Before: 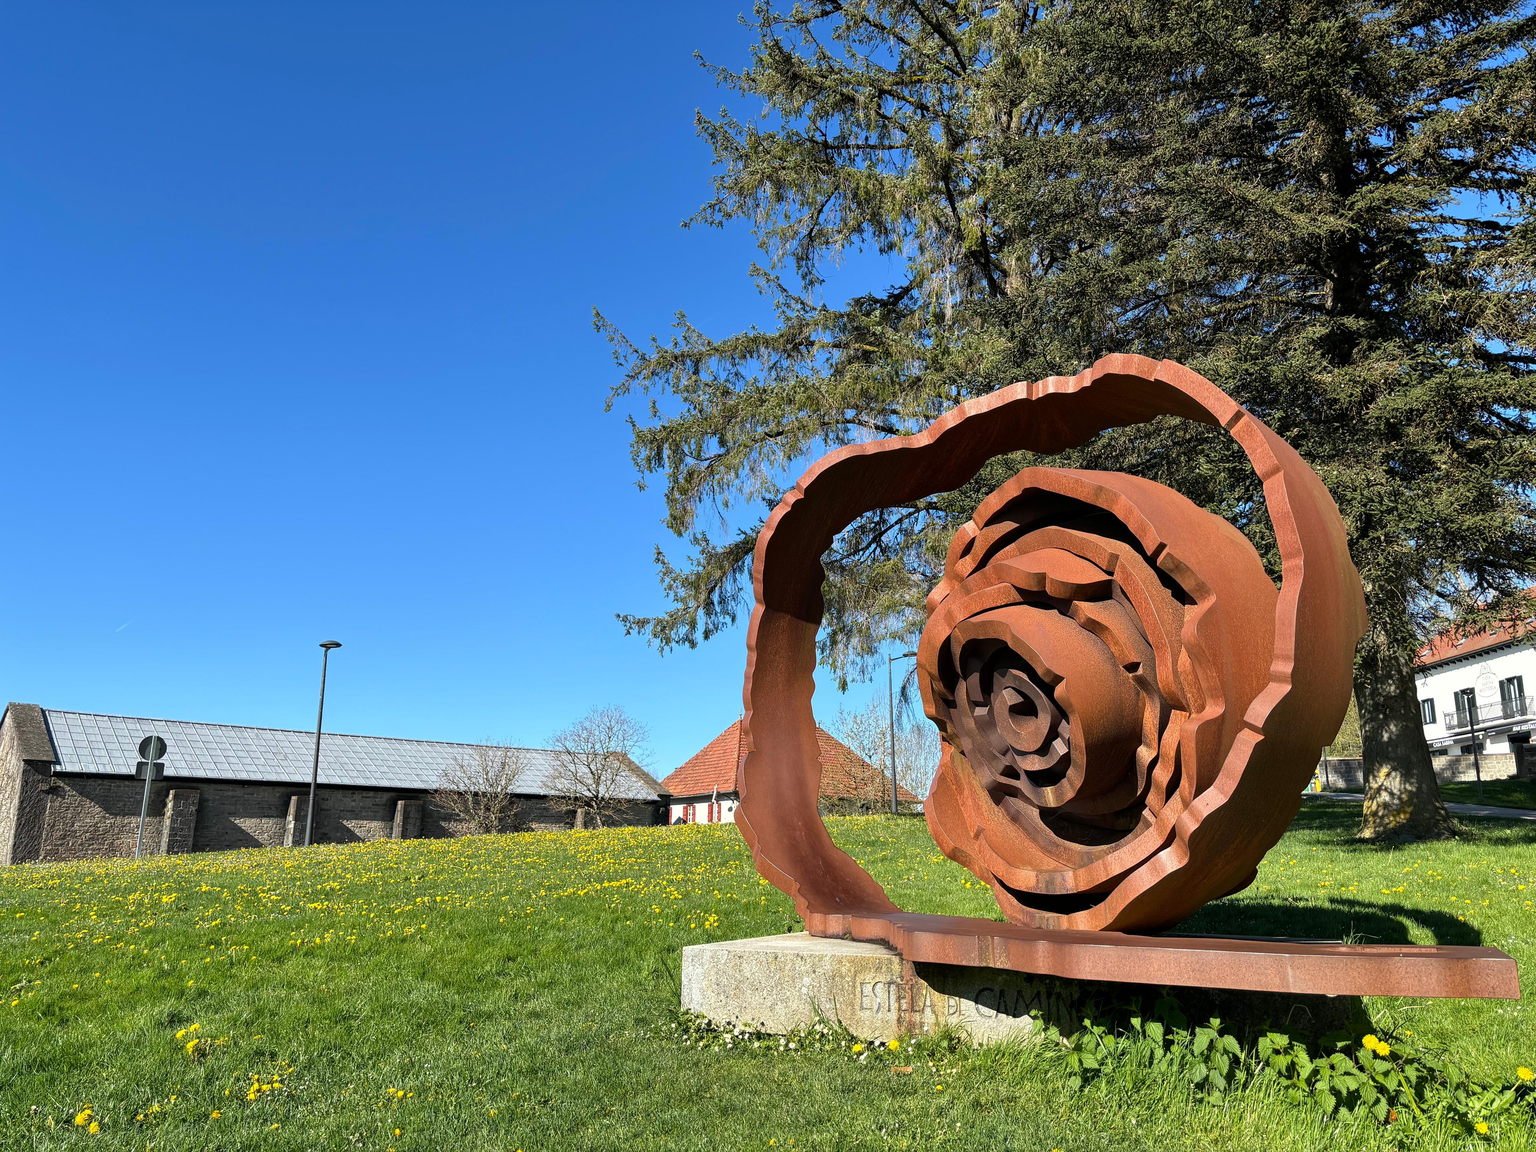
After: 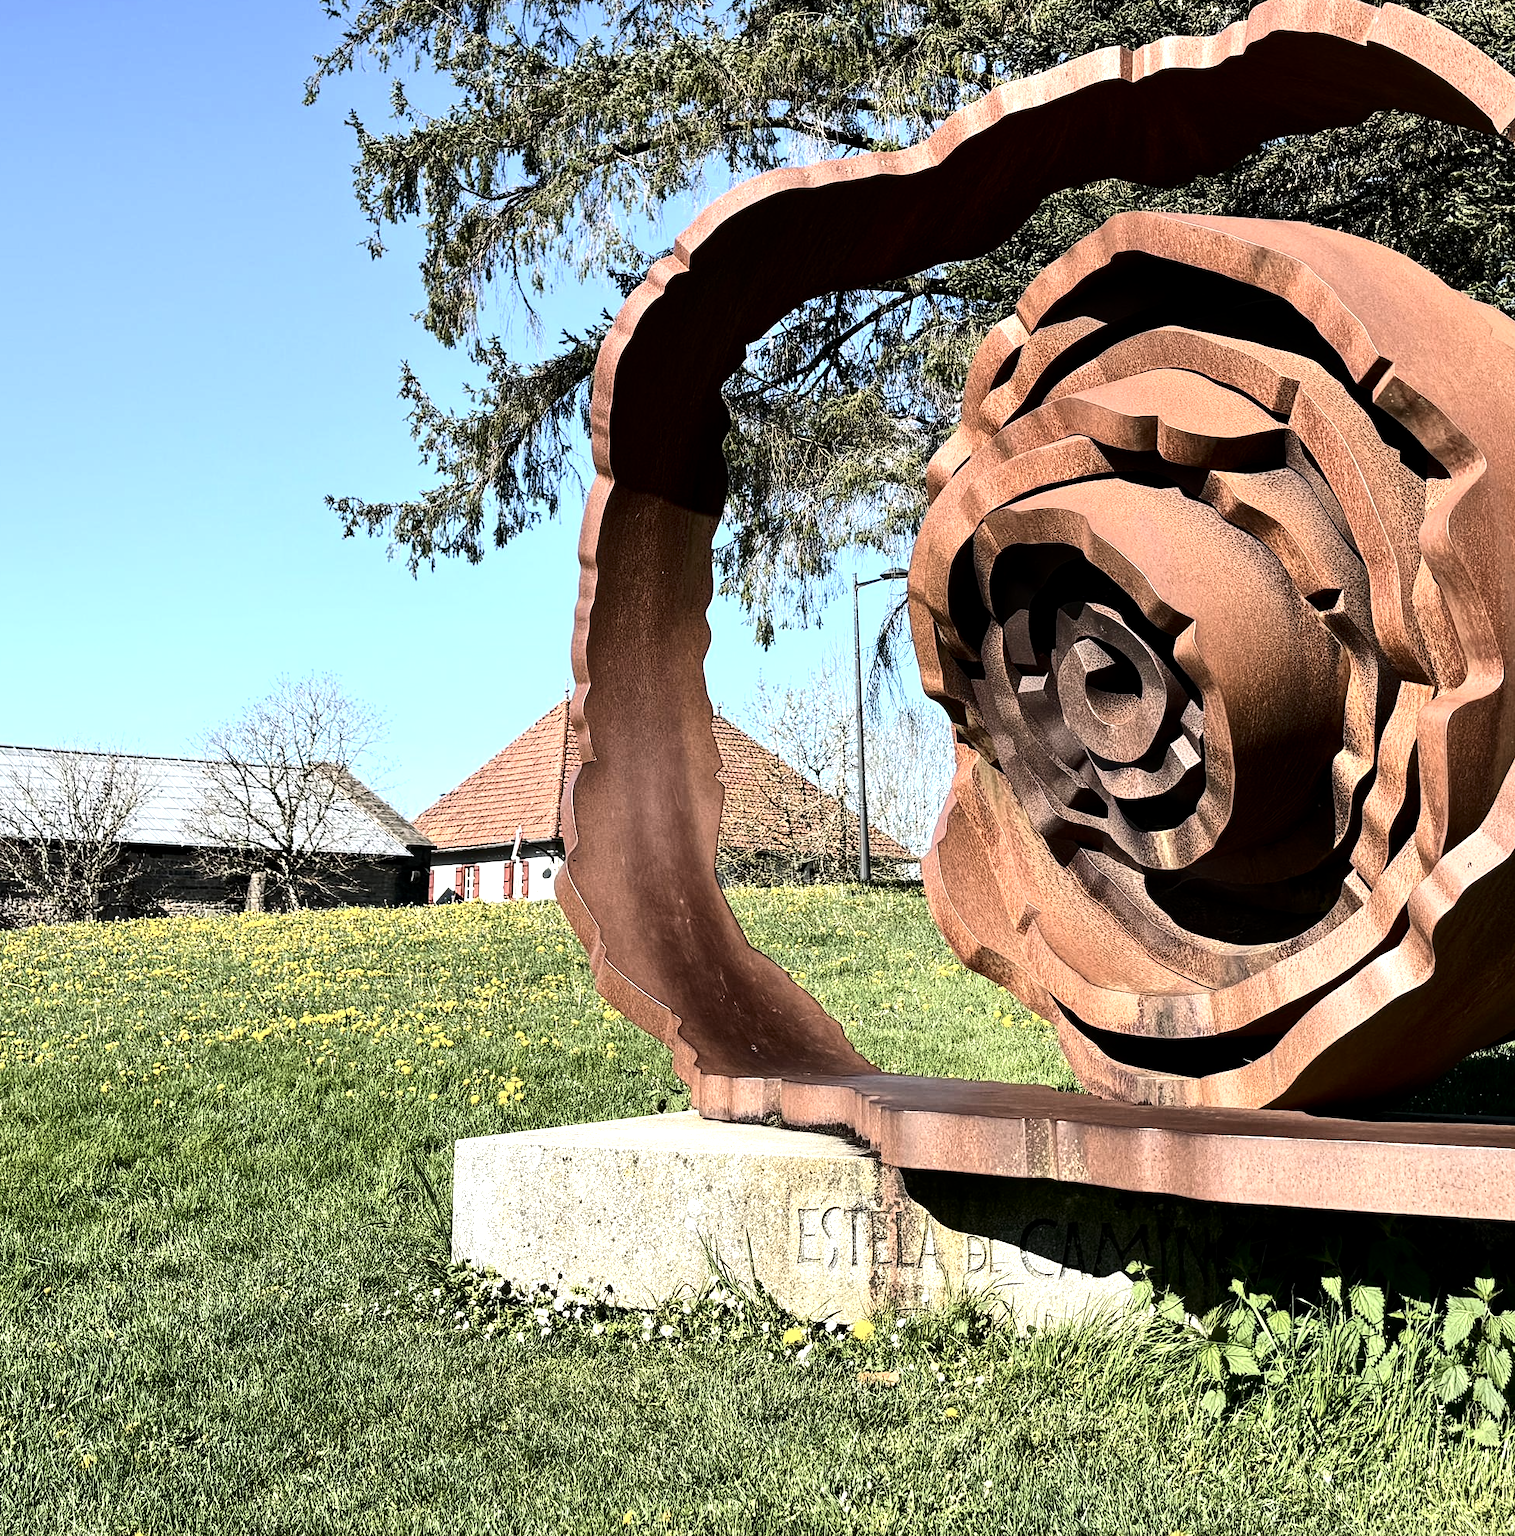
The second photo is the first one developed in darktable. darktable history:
local contrast: highlights 103%, shadows 98%, detail 119%, midtone range 0.2
contrast brightness saturation: contrast 0.246, saturation -0.311
crop and rotate: left 29.146%, top 31.055%, right 19.833%
tone equalizer: -8 EV -0.716 EV, -7 EV -0.719 EV, -6 EV -0.575 EV, -5 EV -0.383 EV, -3 EV 0.395 EV, -2 EV 0.6 EV, -1 EV 0.695 EV, +0 EV 0.76 EV, edges refinement/feathering 500, mask exposure compensation -1.57 EV, preserve details no
